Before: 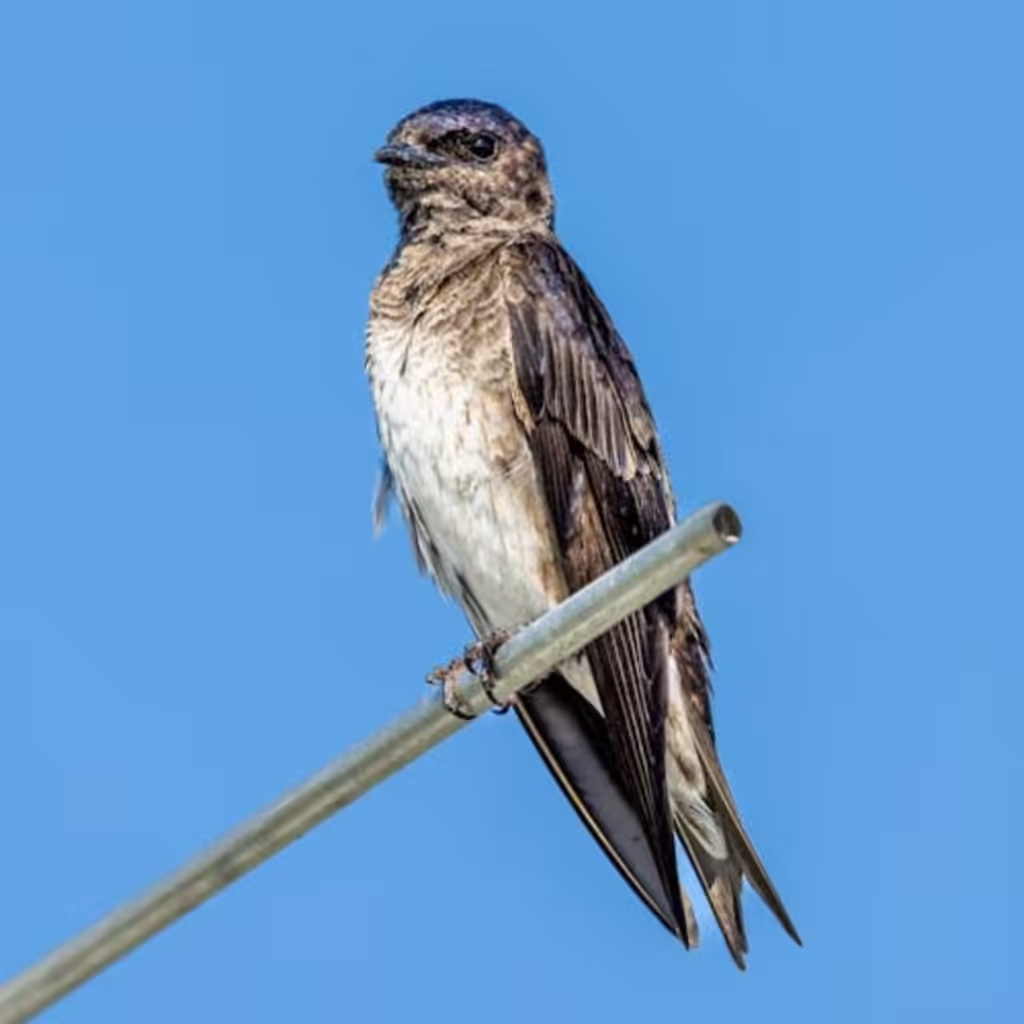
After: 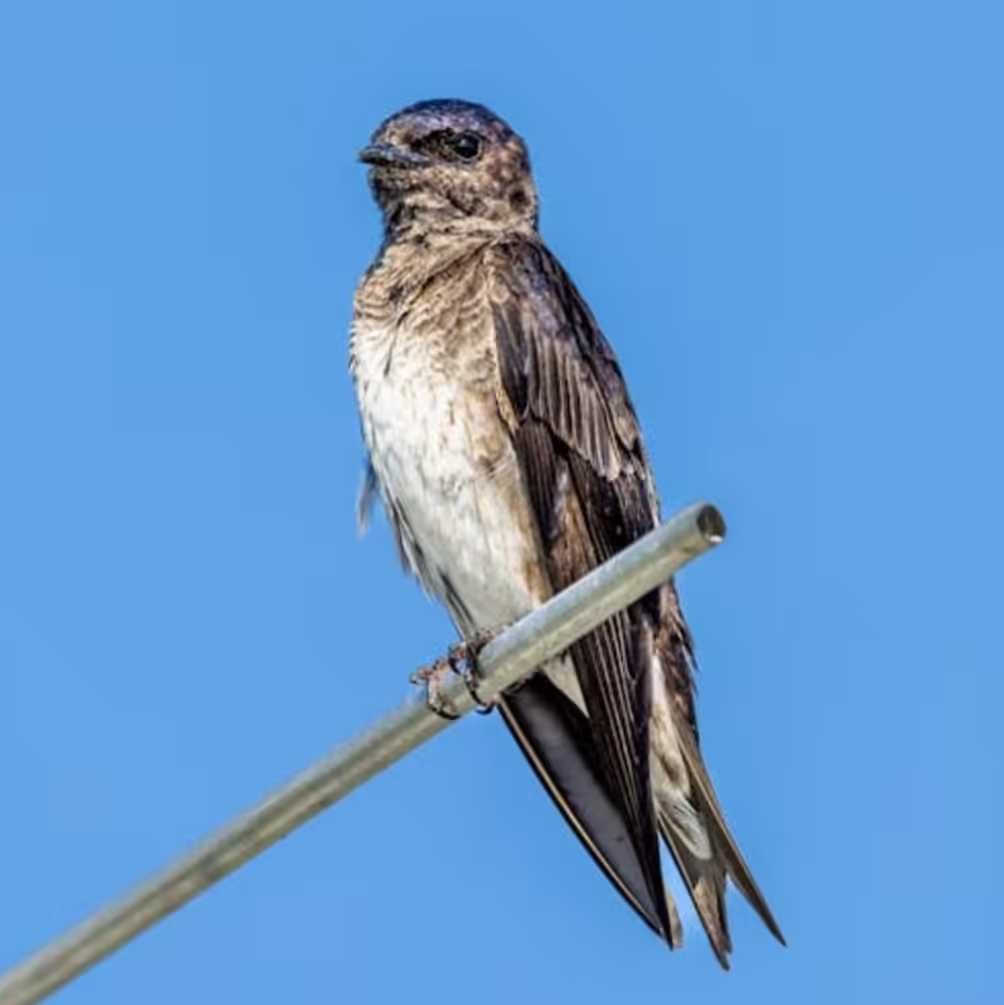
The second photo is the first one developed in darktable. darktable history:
crop: left 1.639%, right 0.267%, bottom 1.802%
